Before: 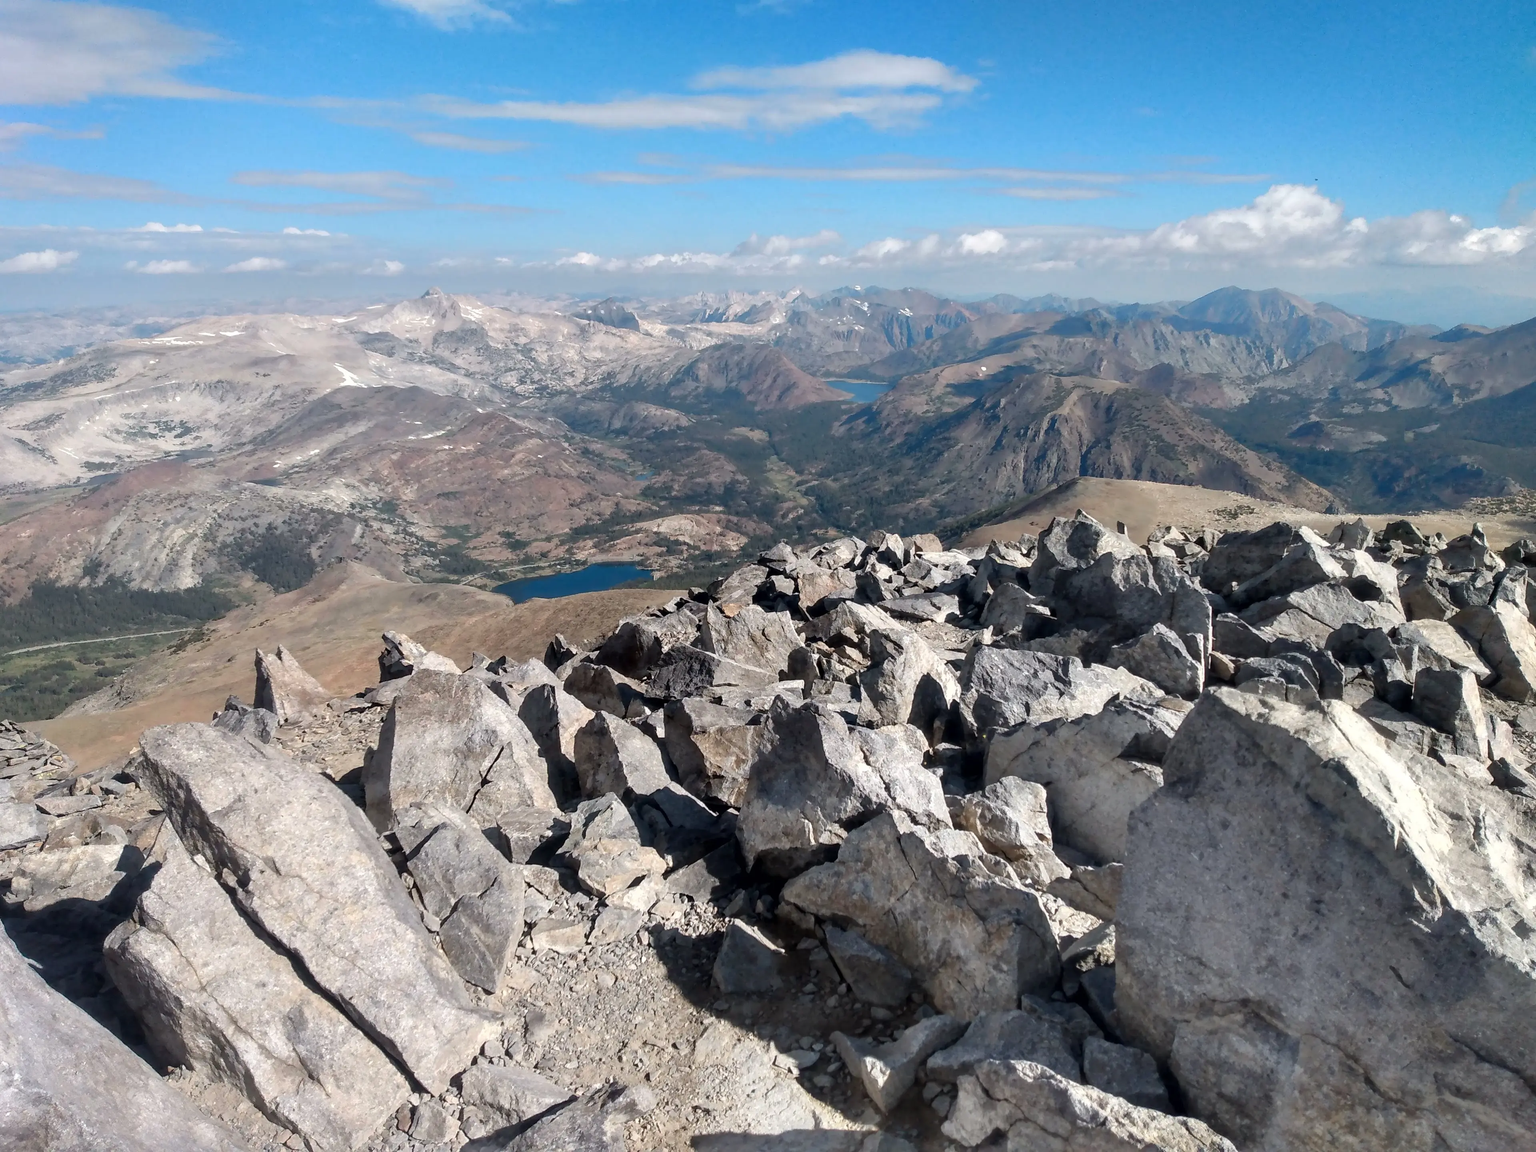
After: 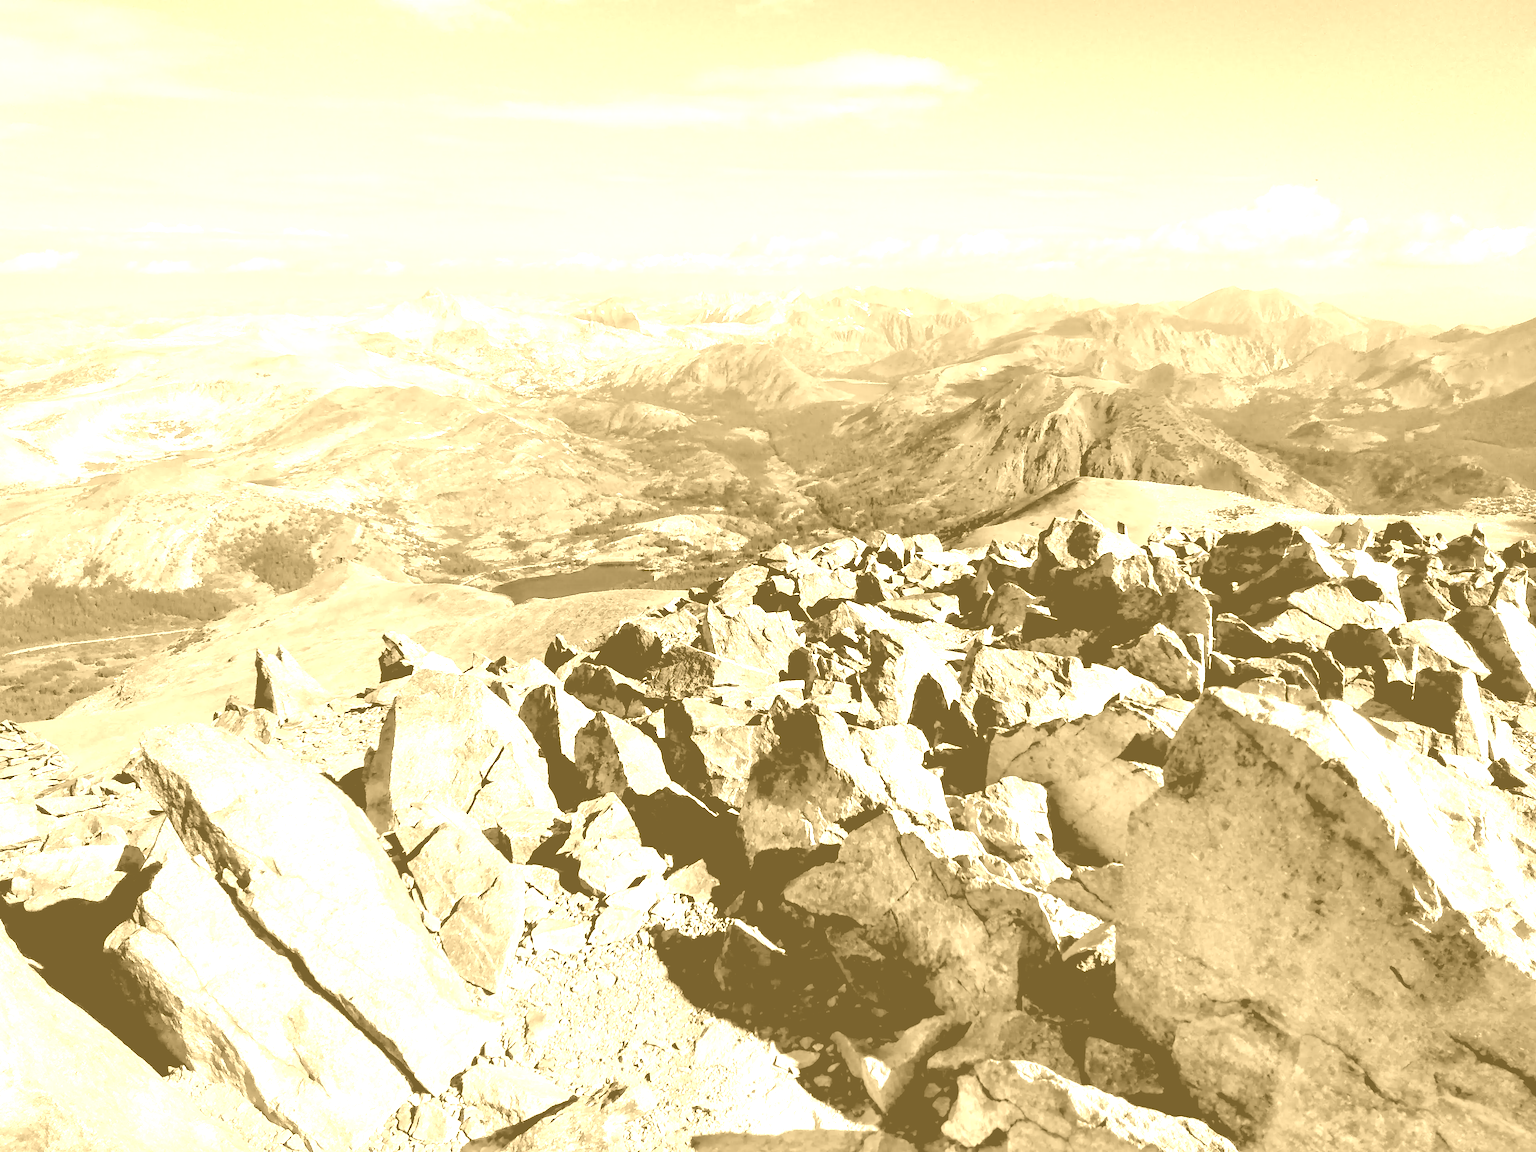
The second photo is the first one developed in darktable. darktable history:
colorize: hue 36°, source mix 100%
white balance: red 1.042, blue 1.17
contrast brightness saturation: contrast -0.26, saturation -0.43
exposure: black level correction 0.035, exposure 0.9 EV, compensate highlight preservation false
